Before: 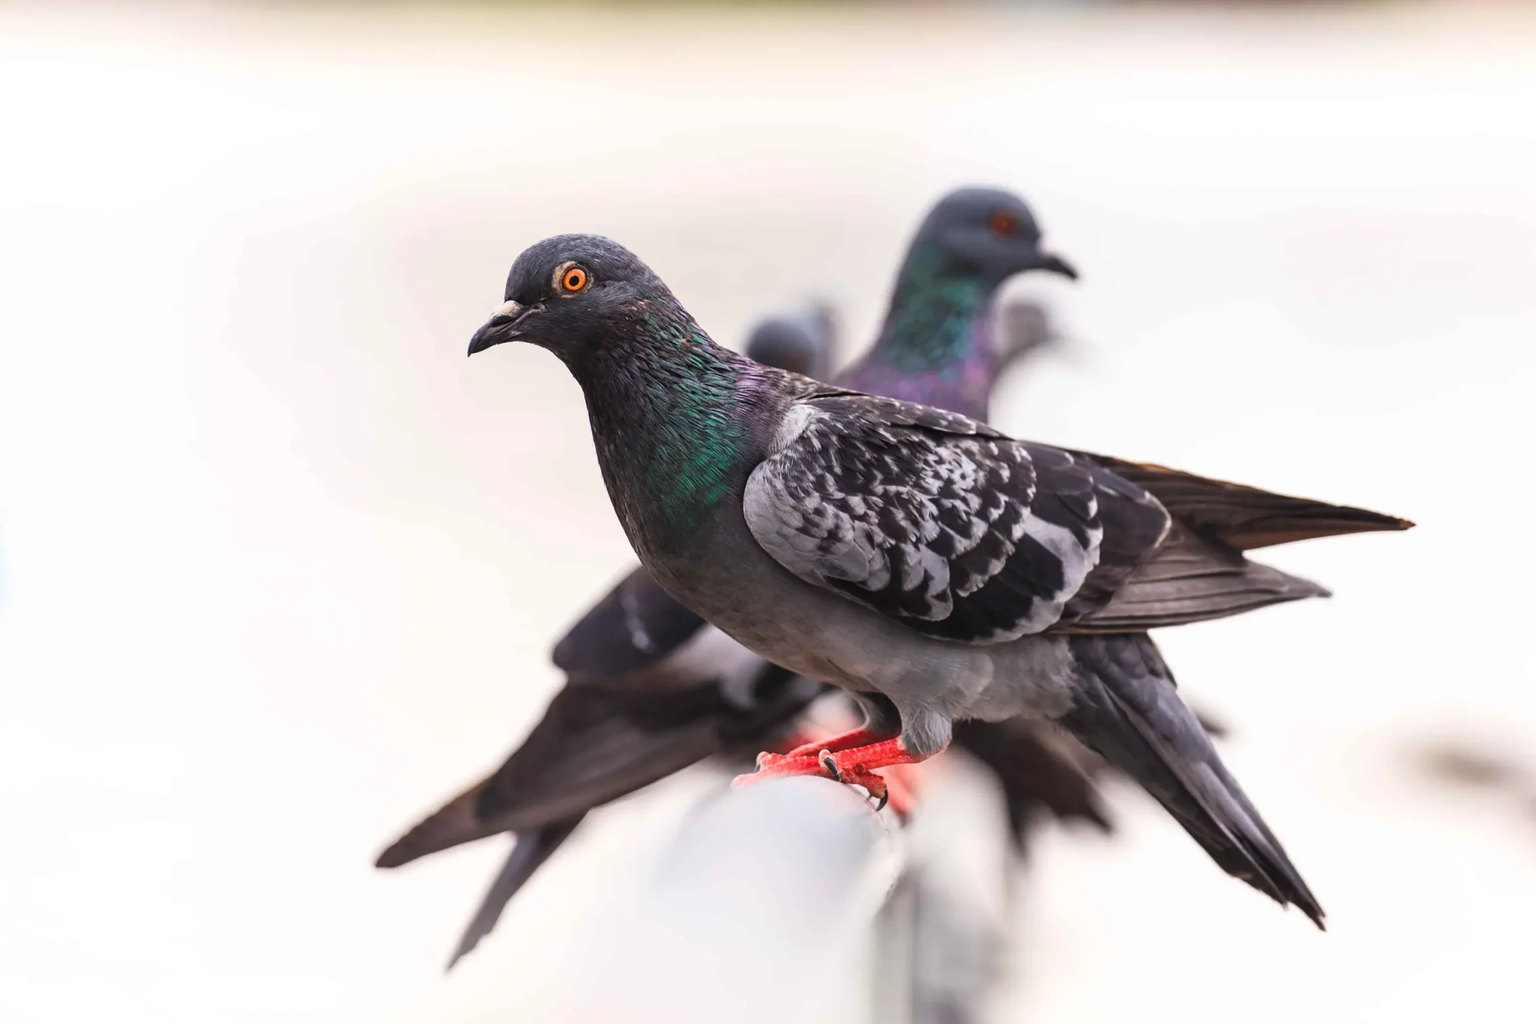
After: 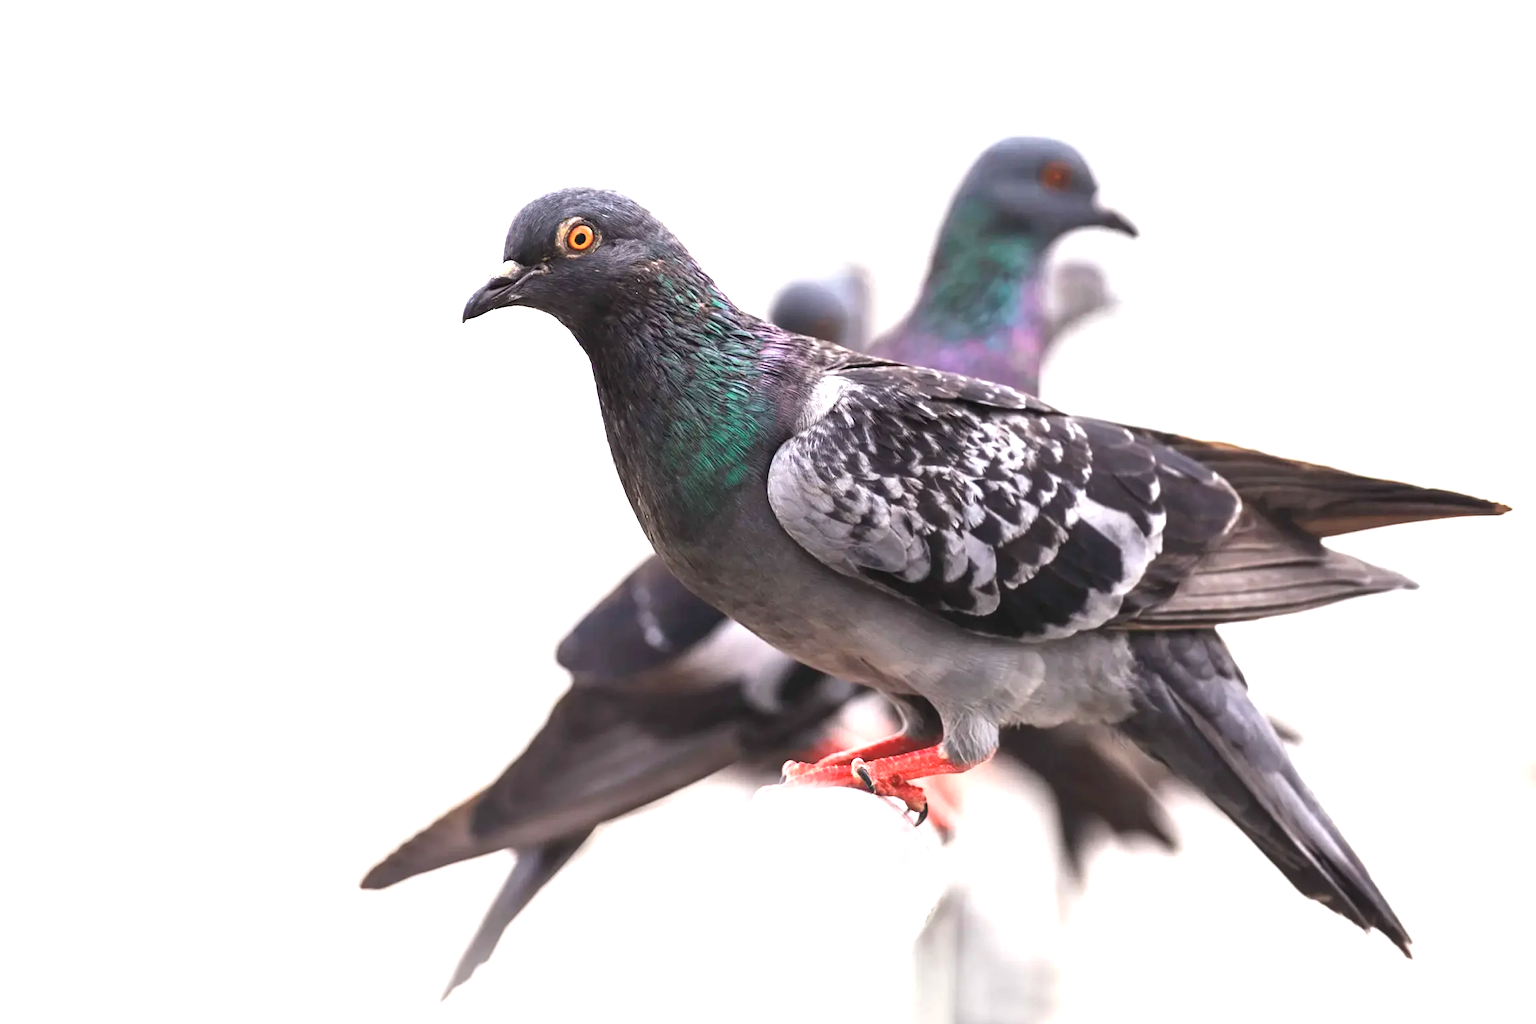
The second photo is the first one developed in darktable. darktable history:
color balance rgb: on, module defaults
color zones: curves: ch1 [(0, 0.469) (0.001, 0.469) (0.12, 0.446) (0.248, 0.469) (0.5, 0.5) (0.748, 0.5) (0.999, 0.469) (1, 0.469)]
exposure: black level correction 0, exposure 0.877 EV, compensate exposure bias true, compensate highlight preservation false
crop: left 3.305%, top 6.436%, right 6.389%, bottom 3.258%
